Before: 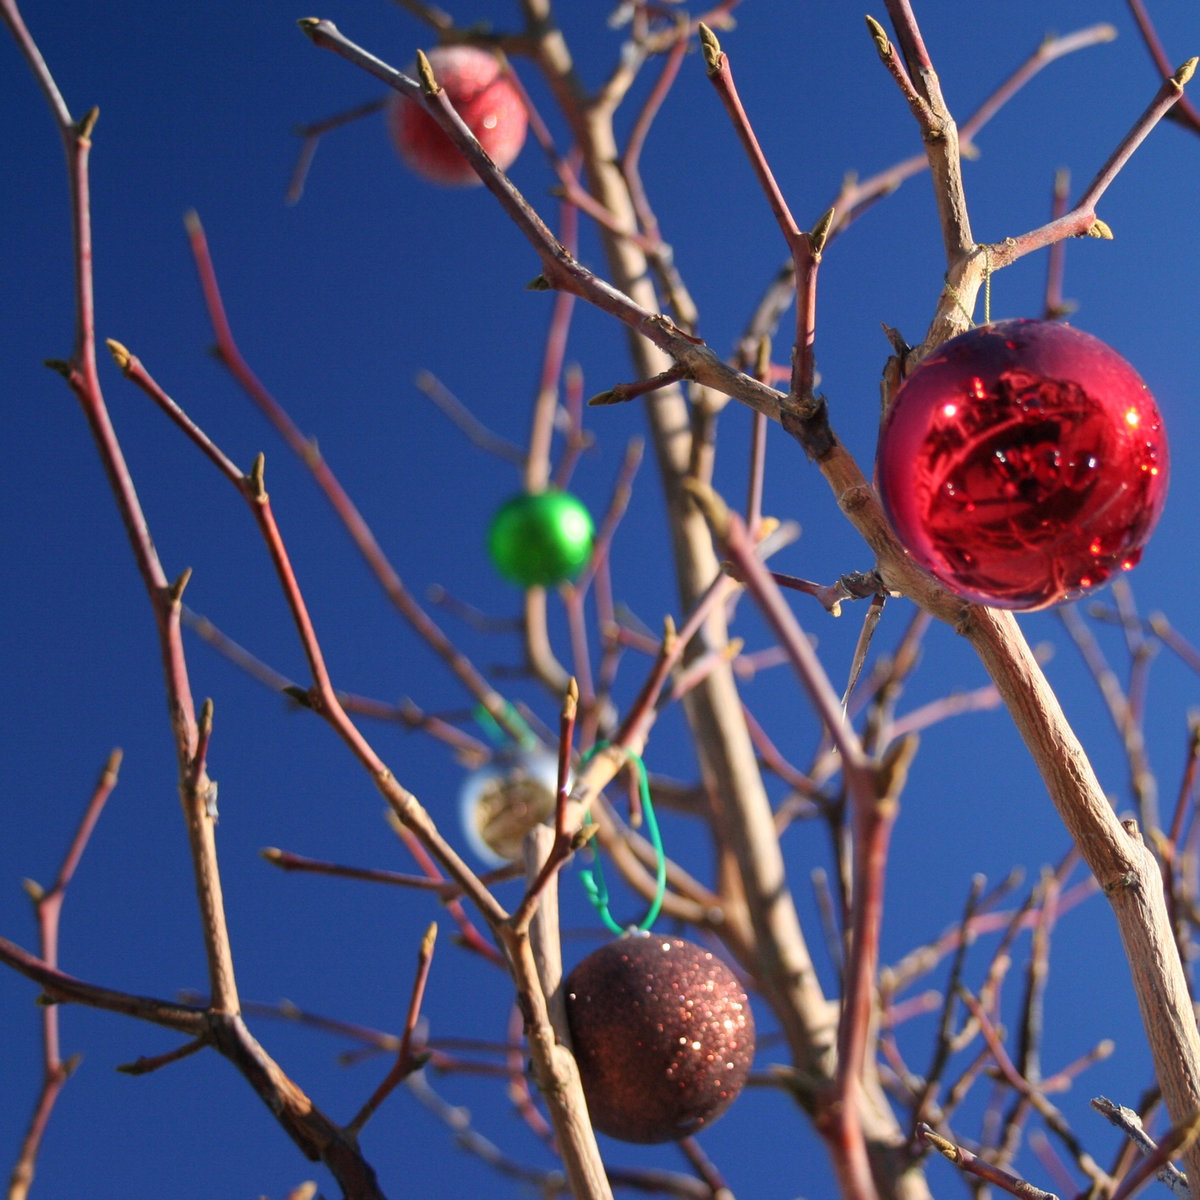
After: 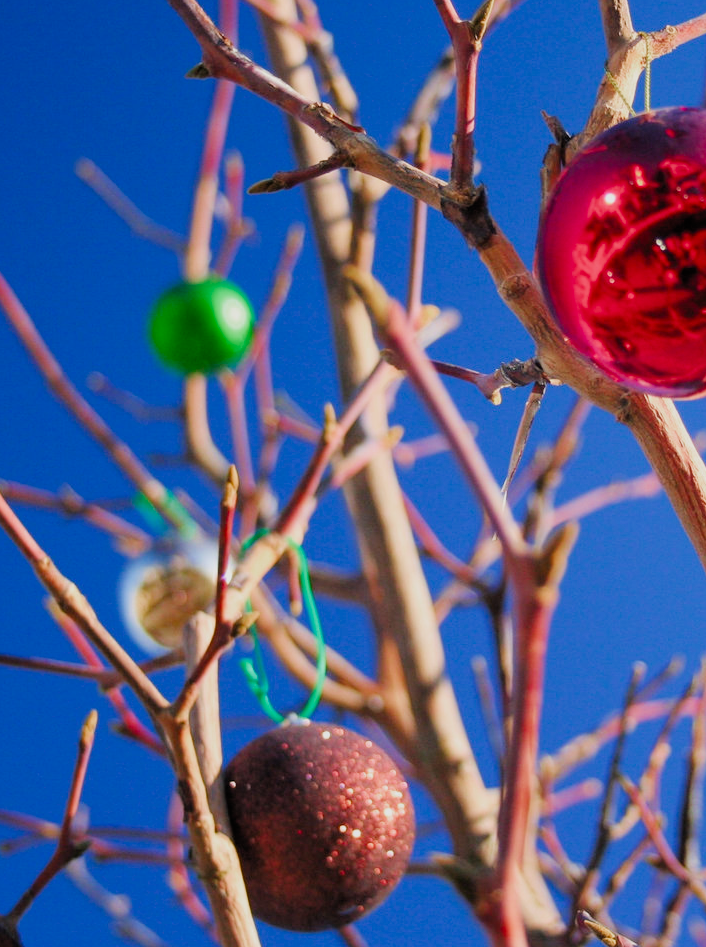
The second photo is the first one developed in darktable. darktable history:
crop and rotate: left 28.362%, top 17.718%, right 12.729%, bottom 3.362%
filmic rgb: black relative exposure -7.27 EV, white relative exposure 5.06 EV, threshold 3.02 EV, hardness 3.2, color science v4 (2020), enable highlight reconstruction true
exposure: black level correction 0, exposure 0.692 EV, compensate highlight preservation false
color zones: curves: ch0 [(0, 0.425) (0.143, 0.422) (0.286, 0.42) (0.429, 0.419) (0.571, 0.419) (0.714, 0.42) (0.857, 0.422) (1, 0.425)]; ch1 [(0, 0.666) (0.143, 0.669) (0.286, 0.671) (0.429, 0.67) (0.571, 0.67) (0.714, 0.67) (0.857, 0.67) (1, 0.666)]
